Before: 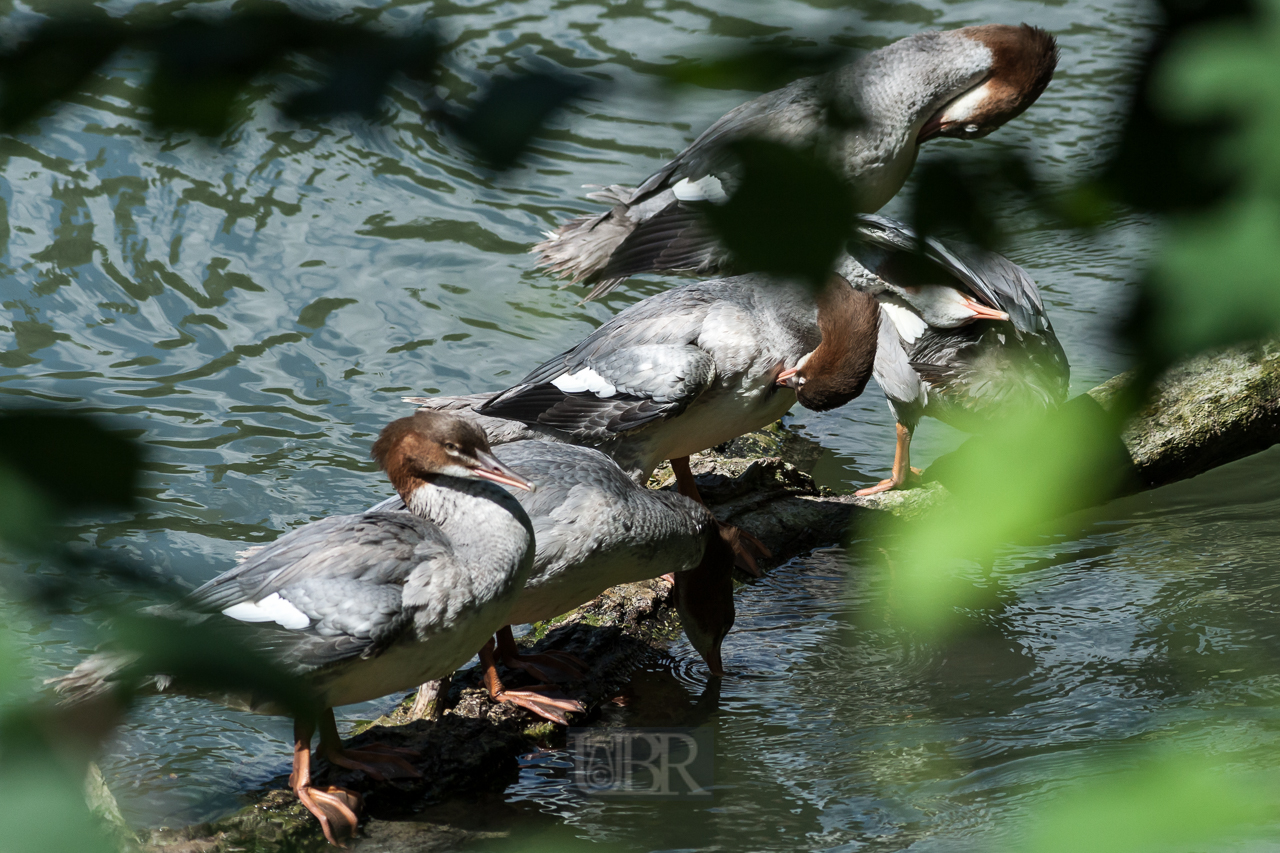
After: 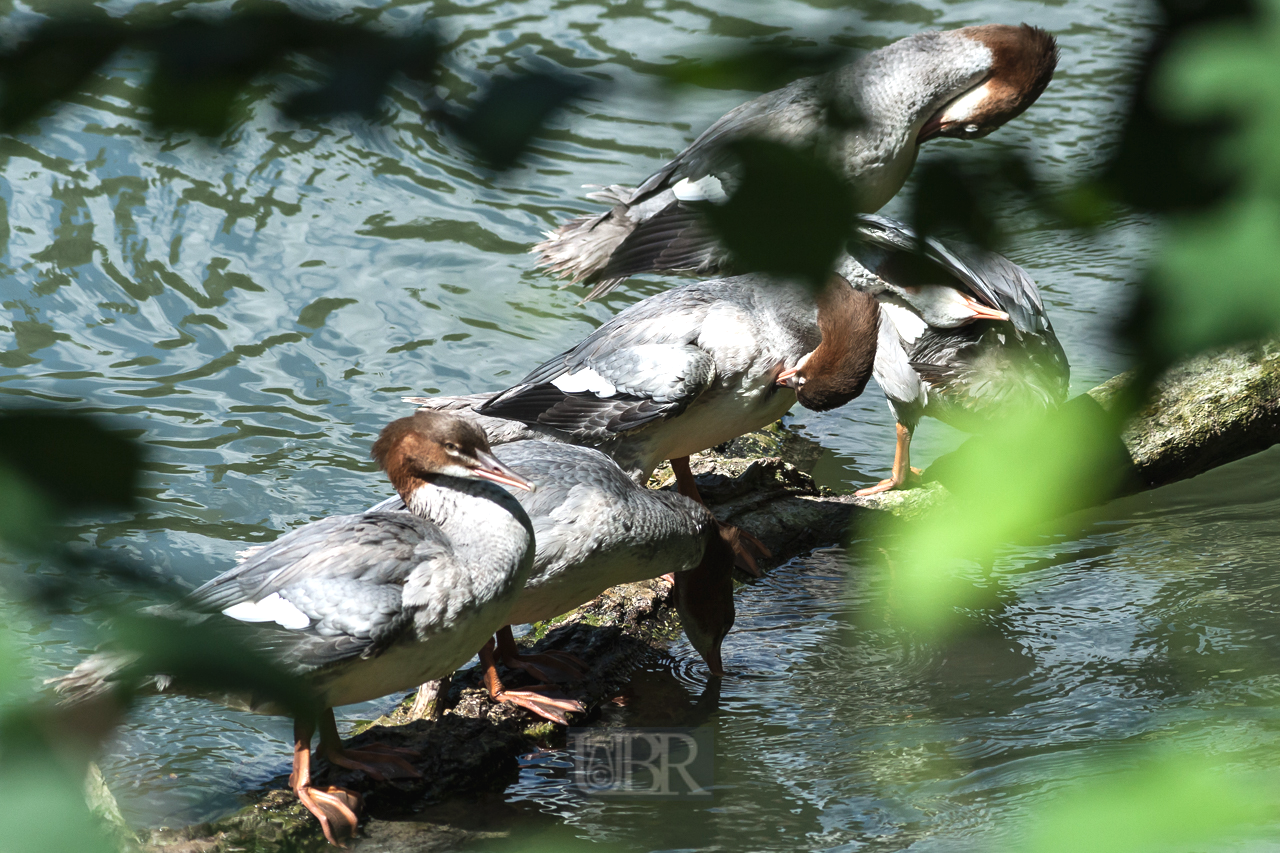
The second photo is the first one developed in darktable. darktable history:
exposure: black level correction -0.002, exposure 0.543 EV, compensate highlight preservation false
levels: white 99.93%
